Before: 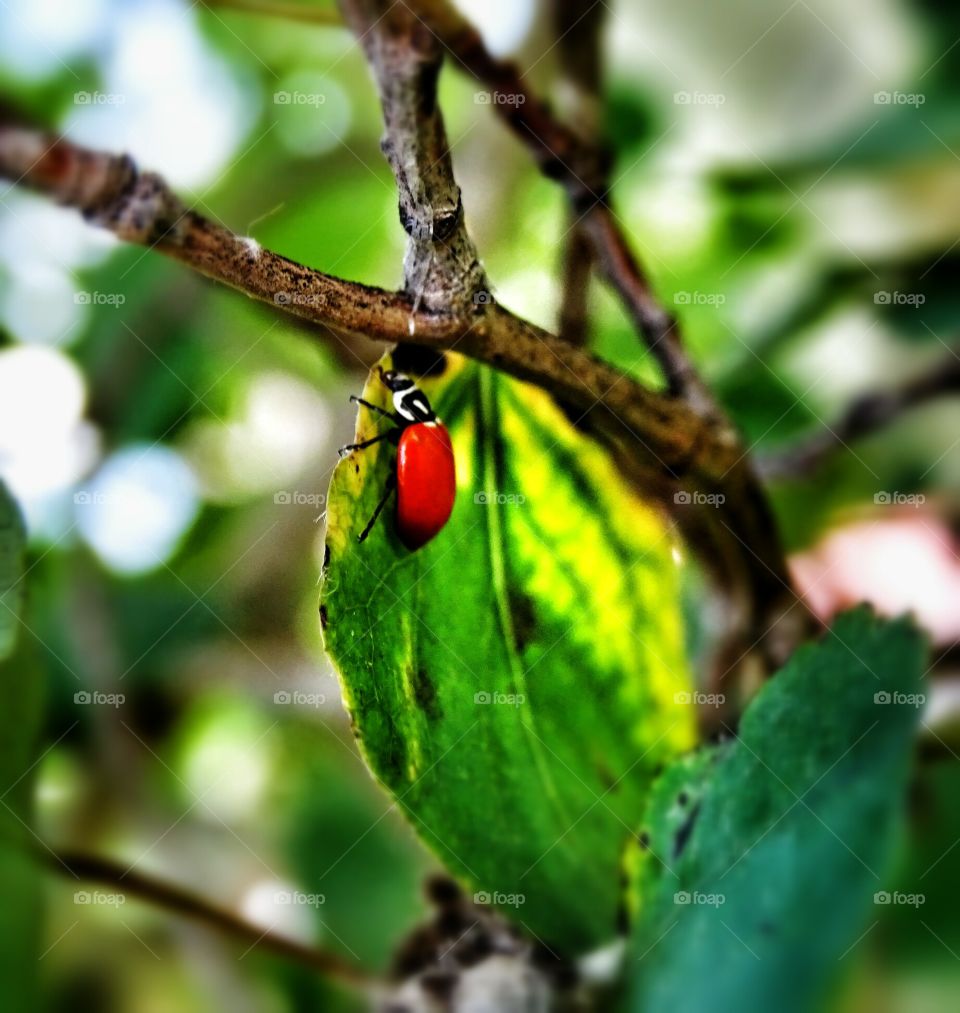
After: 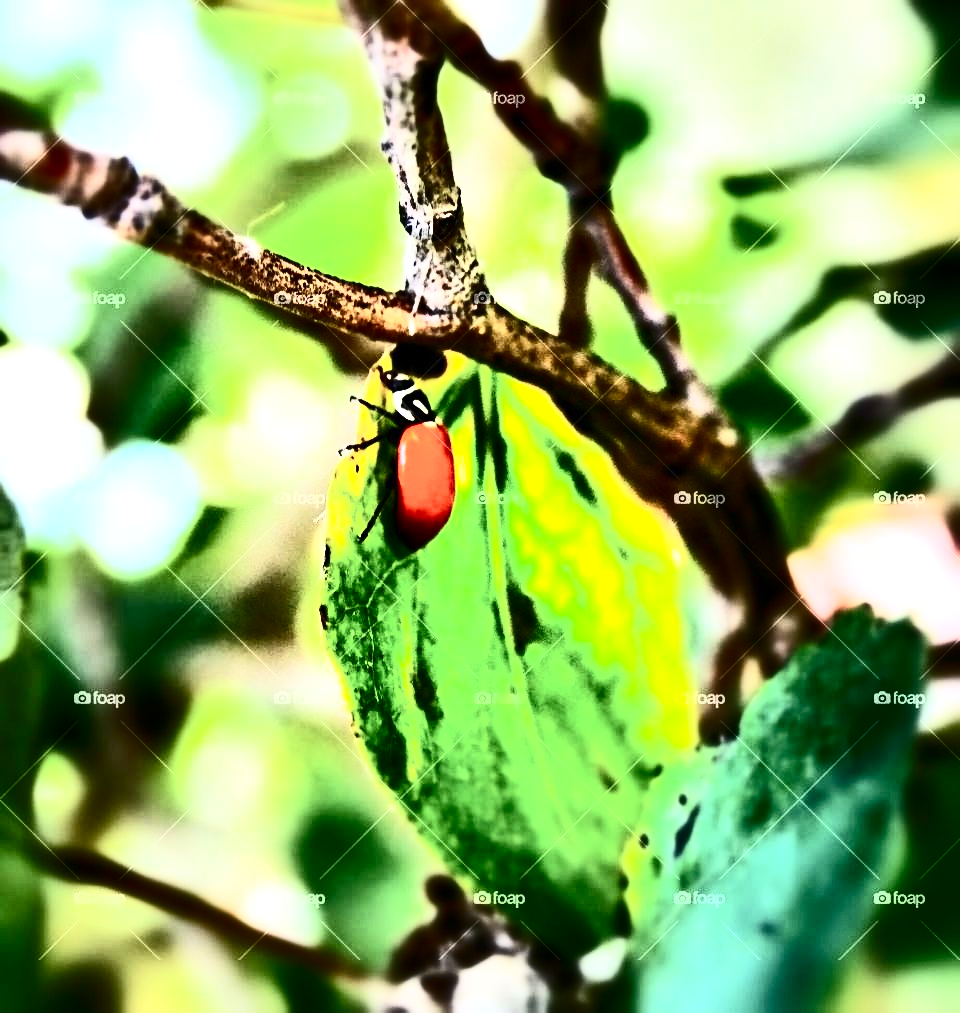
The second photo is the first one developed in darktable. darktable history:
contrast brightness saturation: contrast 0.929, brightness 0.191
exposure: exposure 0.947 EV, compensate highlight preservation false
